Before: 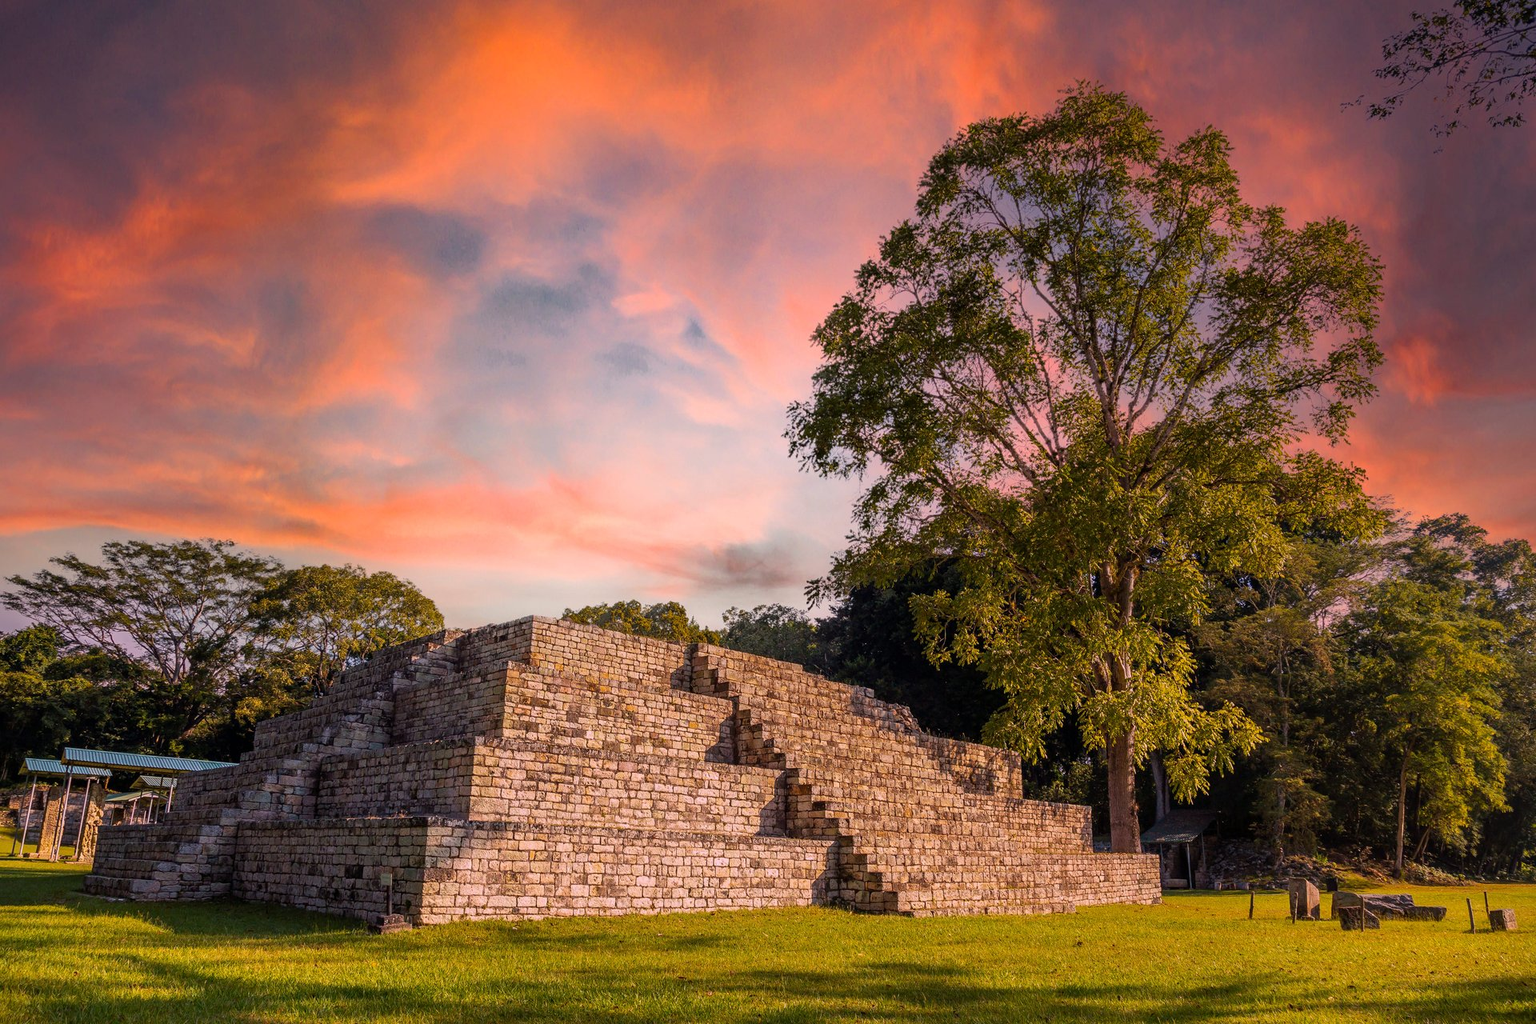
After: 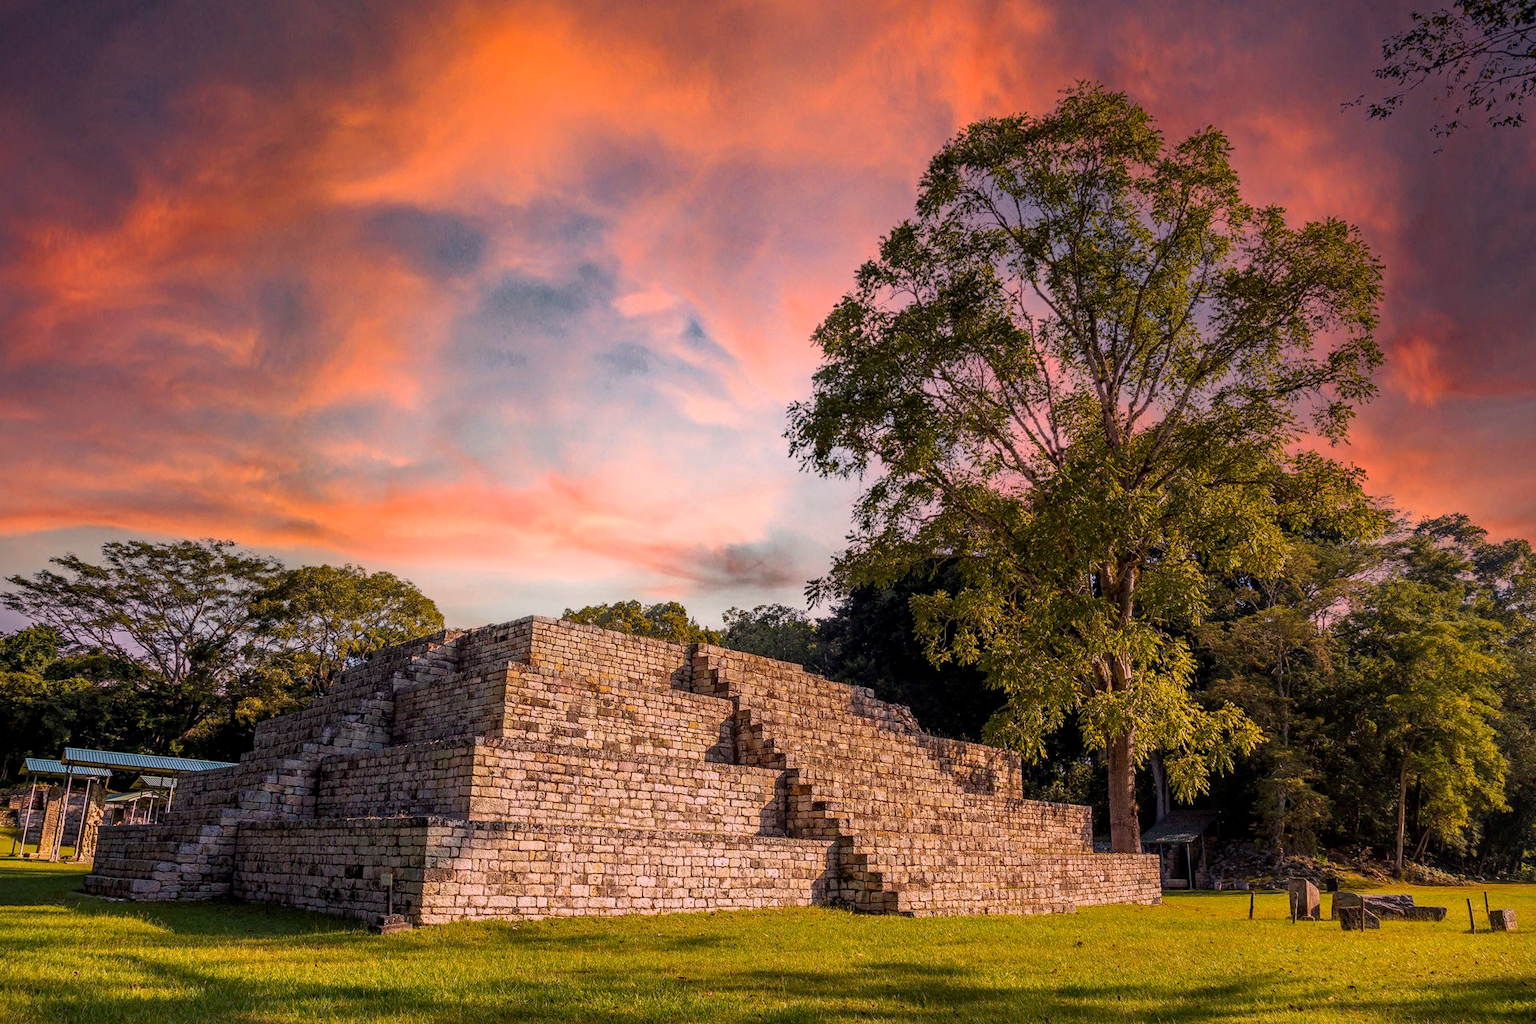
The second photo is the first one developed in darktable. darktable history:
haze removal: compatibility mode true, adaptive false
local contrast: highlights 100%, shadows 100%, detail 120%, midtone range 0.2
